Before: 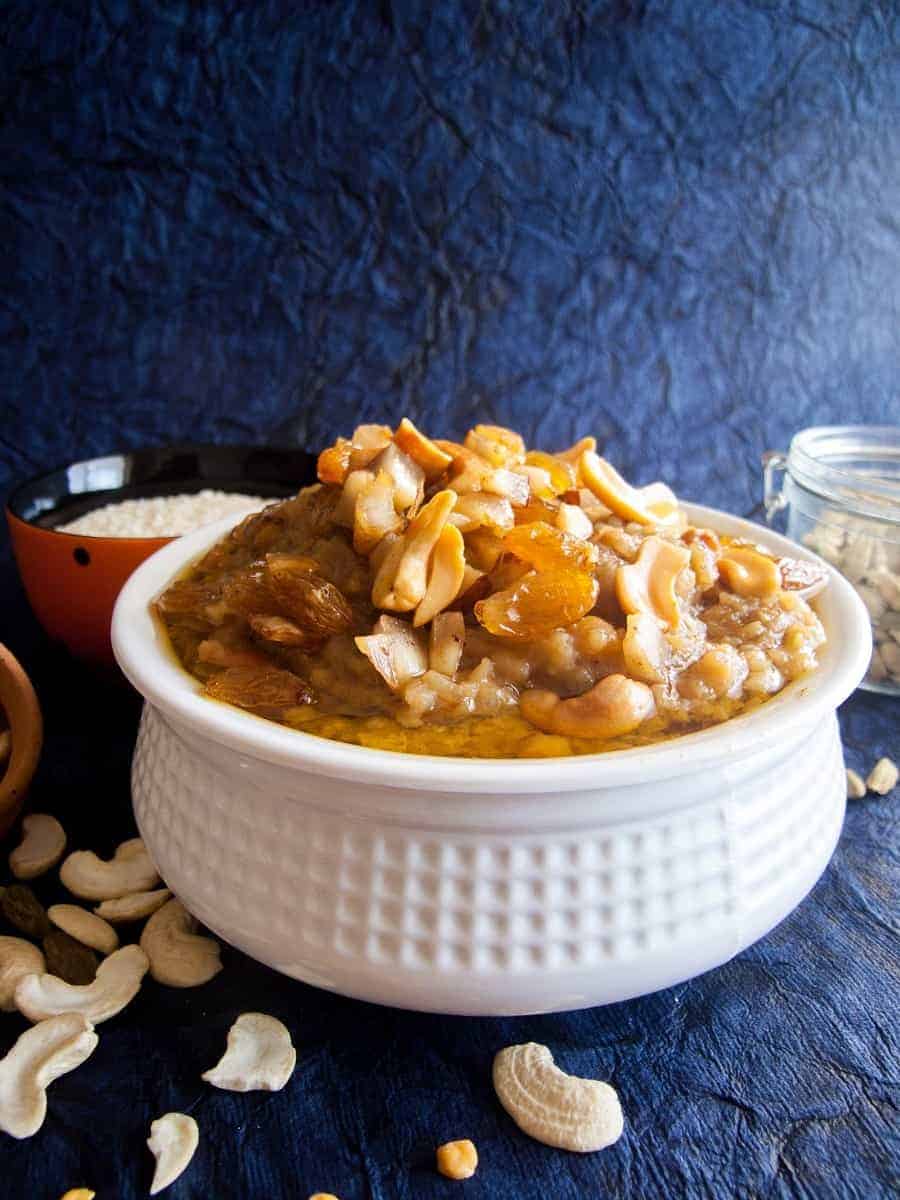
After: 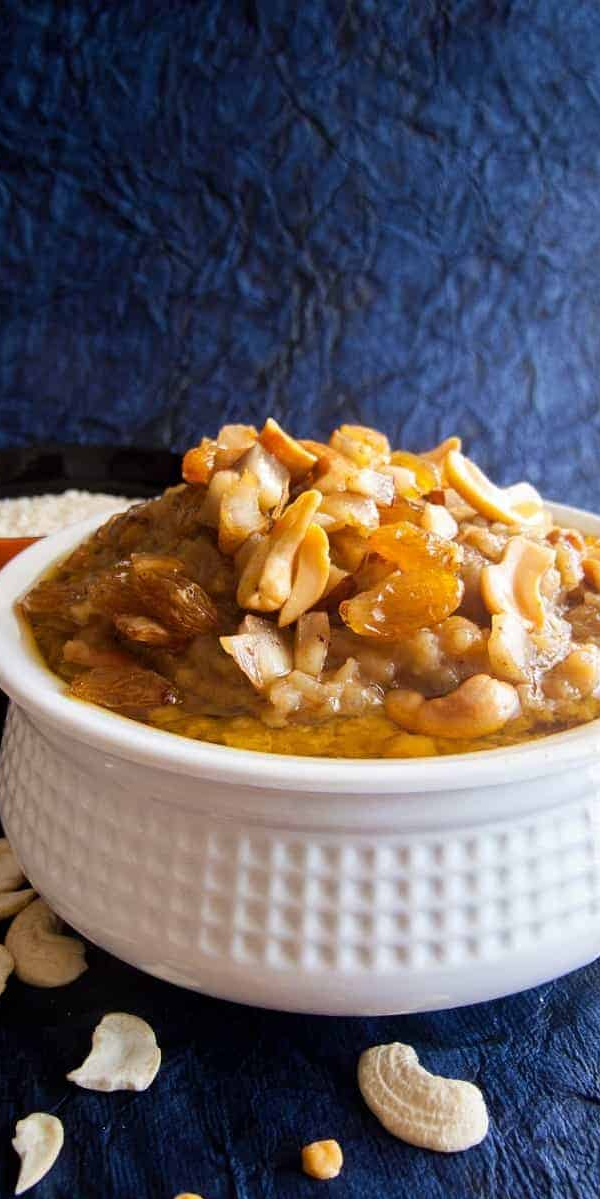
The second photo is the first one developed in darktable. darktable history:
crop and rotate: left 15.047%, right 18.243%
